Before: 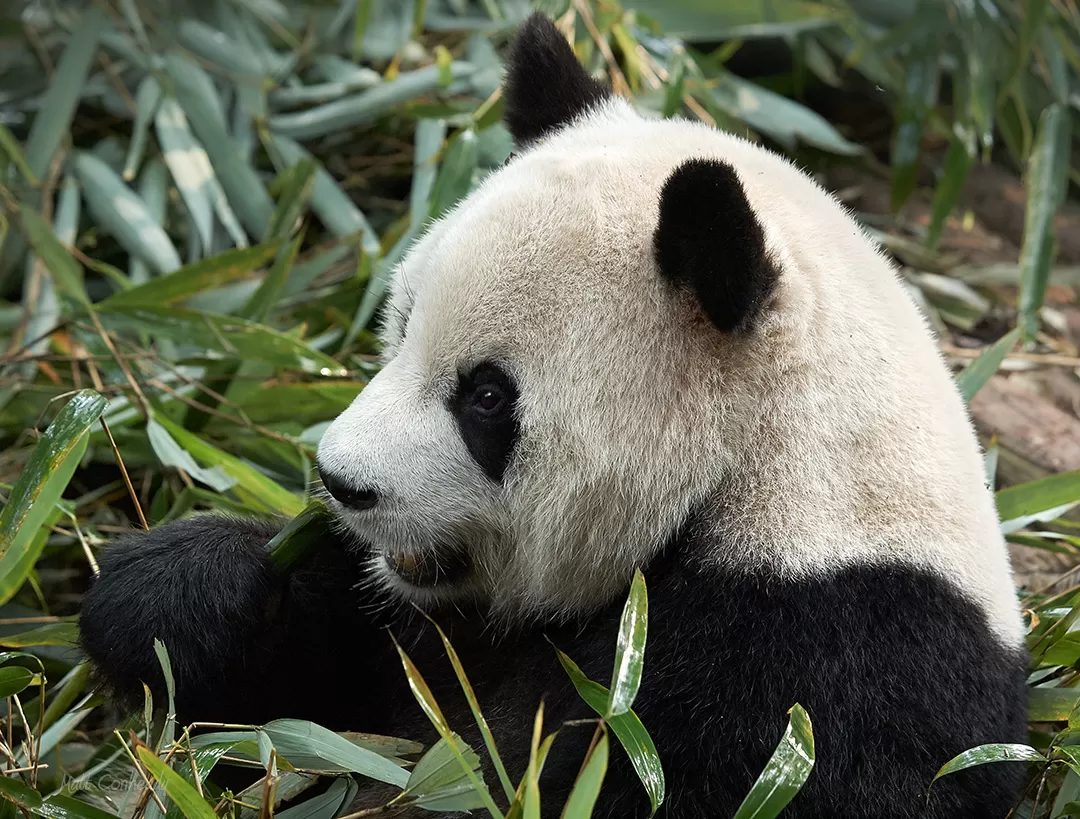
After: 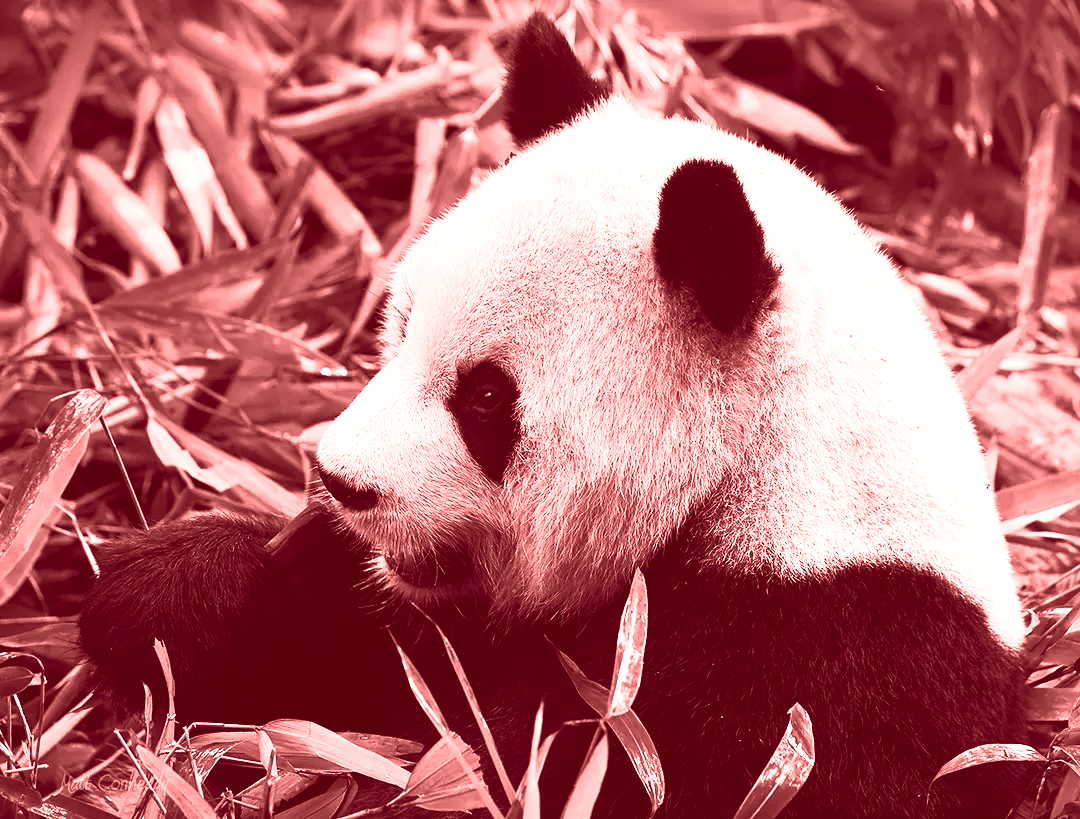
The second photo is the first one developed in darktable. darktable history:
colorize: saturation 60%, source mix 100%
white balance: red 0.924, blue 1.095
contrast brightness saturation: contrast 0.39, brightness 0.1
